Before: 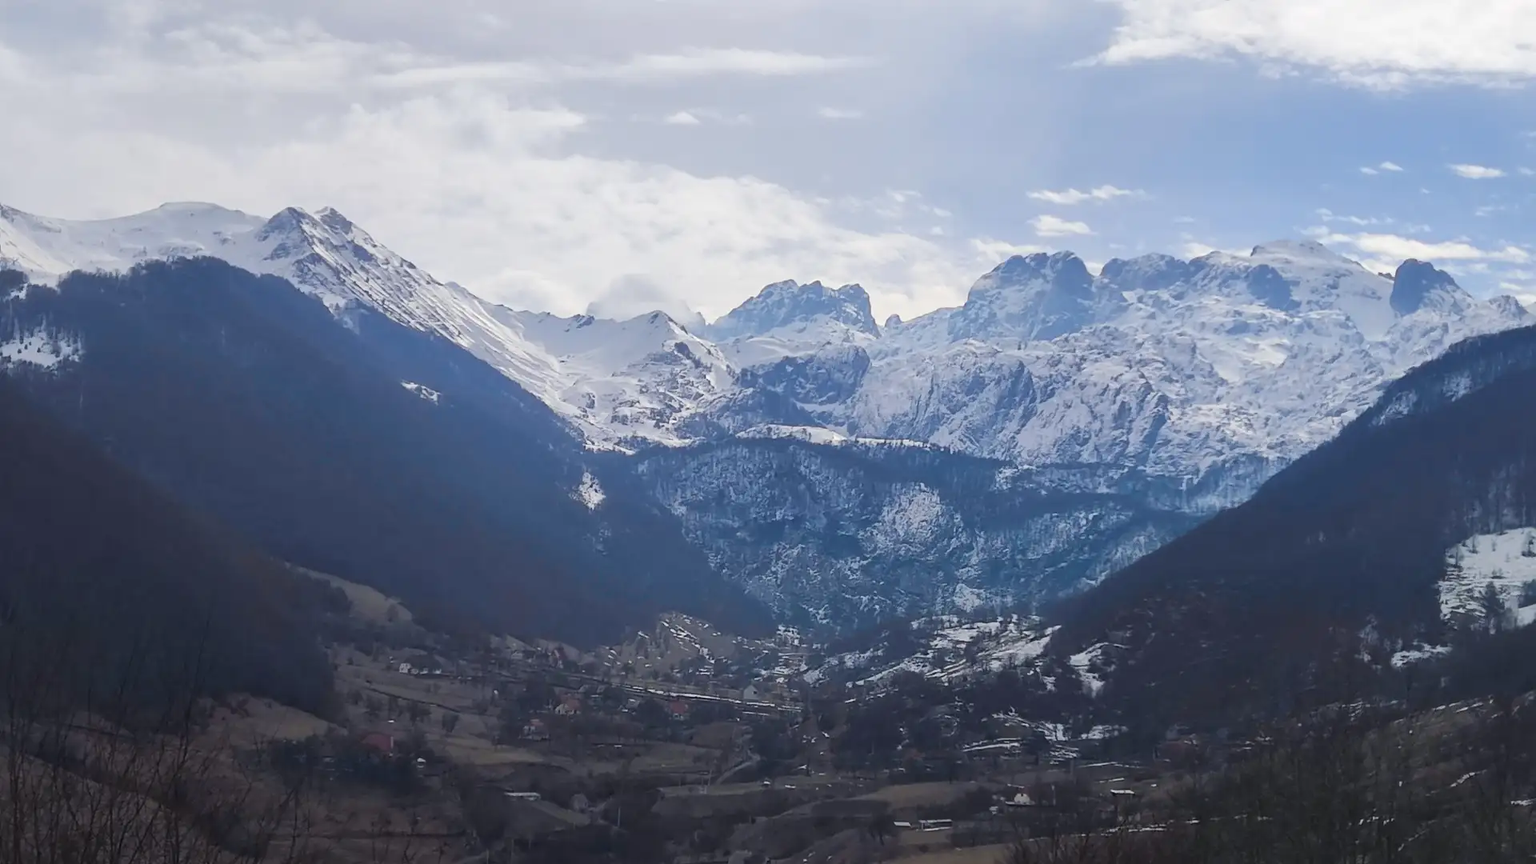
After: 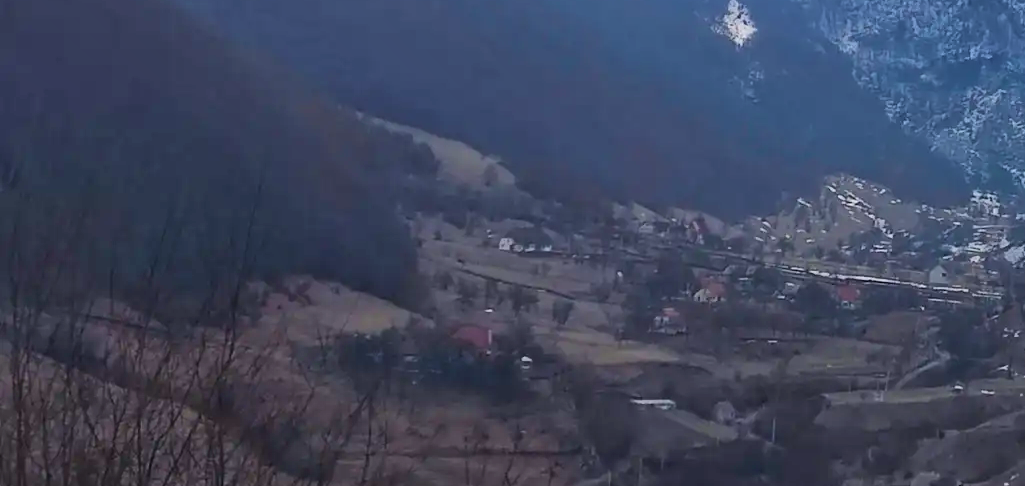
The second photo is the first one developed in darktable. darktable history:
crop and rotate: top 54.778%, right 46.61%, bottom 0.159%
velvia: strength 30%
shadows and highlights: soften with gaussian
